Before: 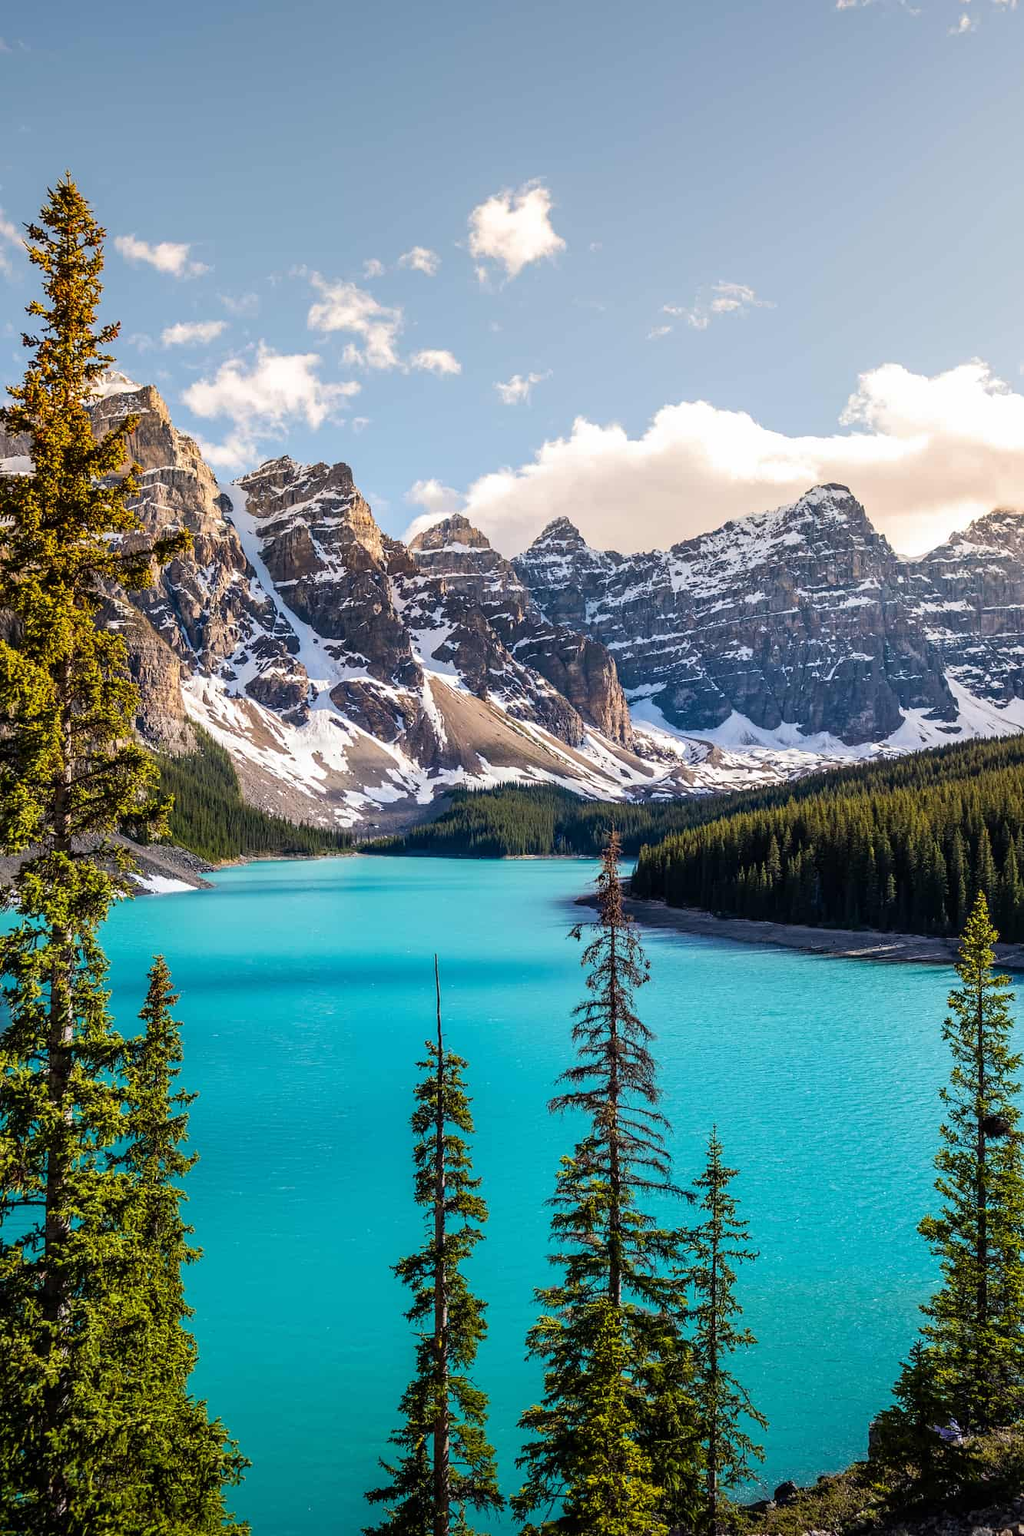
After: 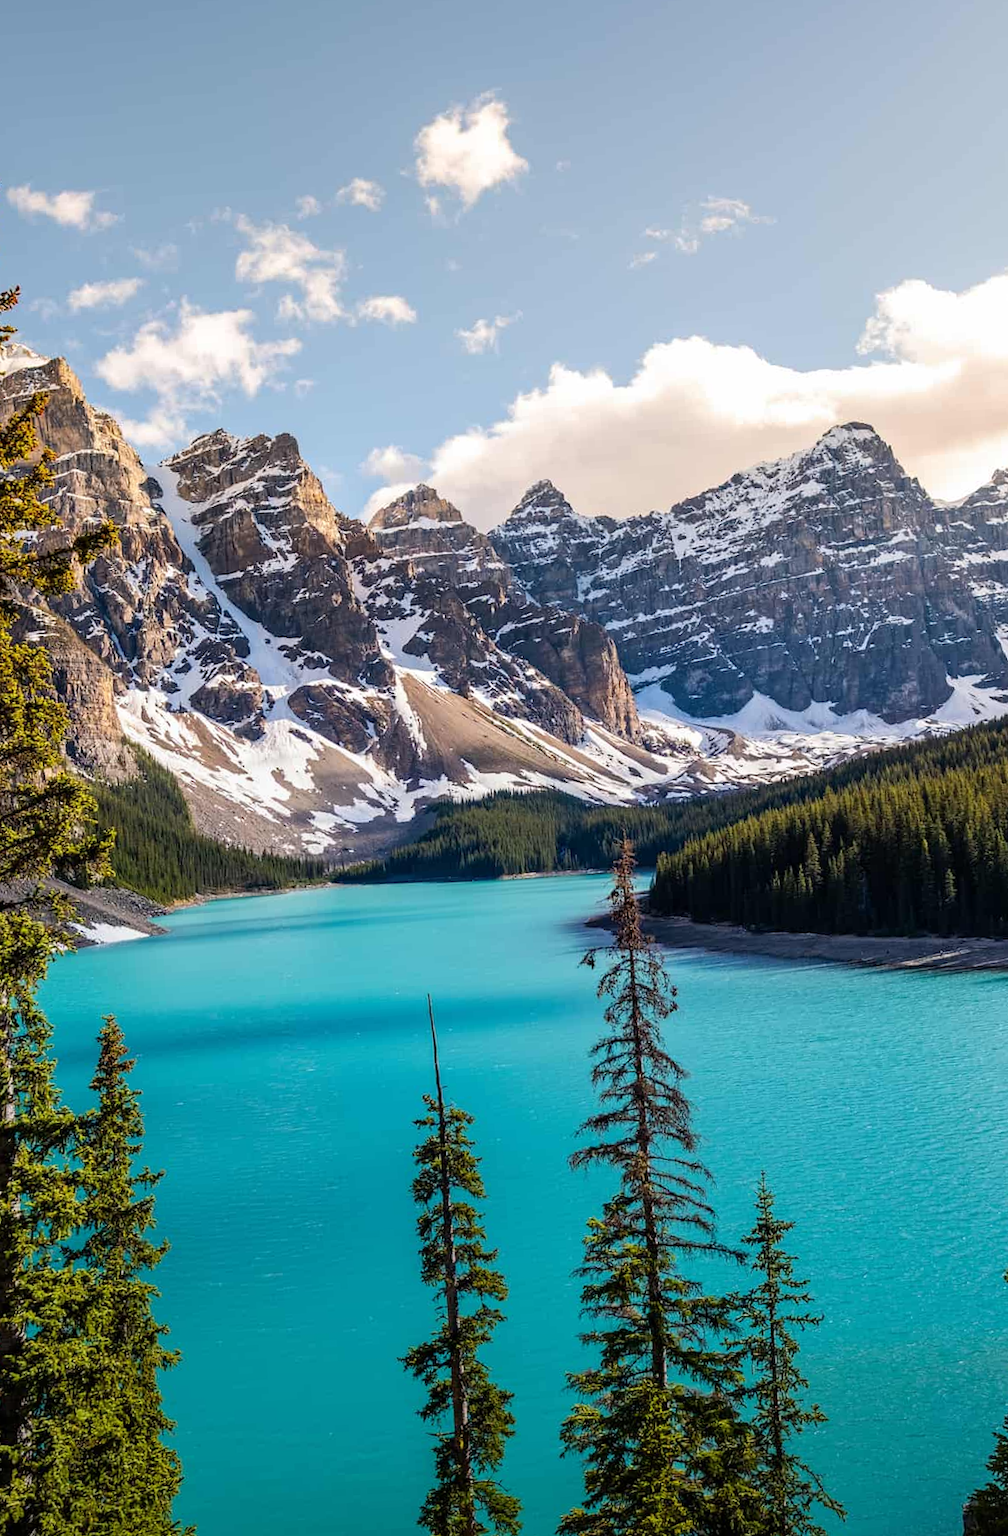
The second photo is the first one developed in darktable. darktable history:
rotate and perspective: rotation -3.52°, crop left 0.036, crop right 0.964, crop top 0.081, crop bottom 0.919
graduated density: rotation -180°, offset 24.95
crop: left 8.026%, right 7.374%
